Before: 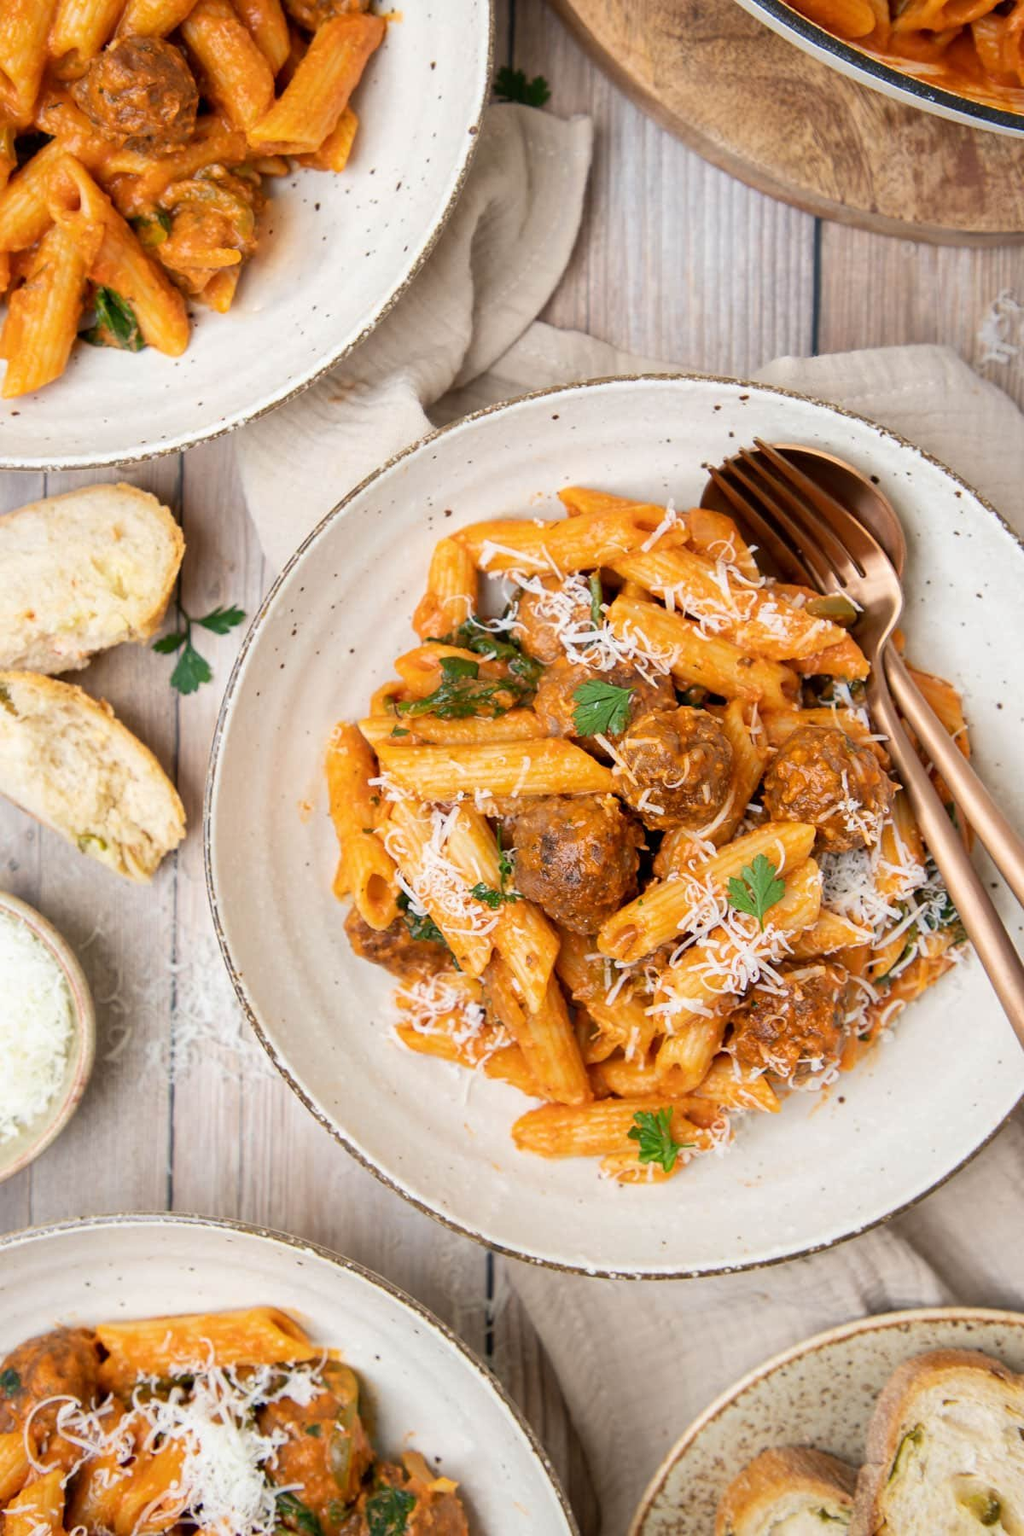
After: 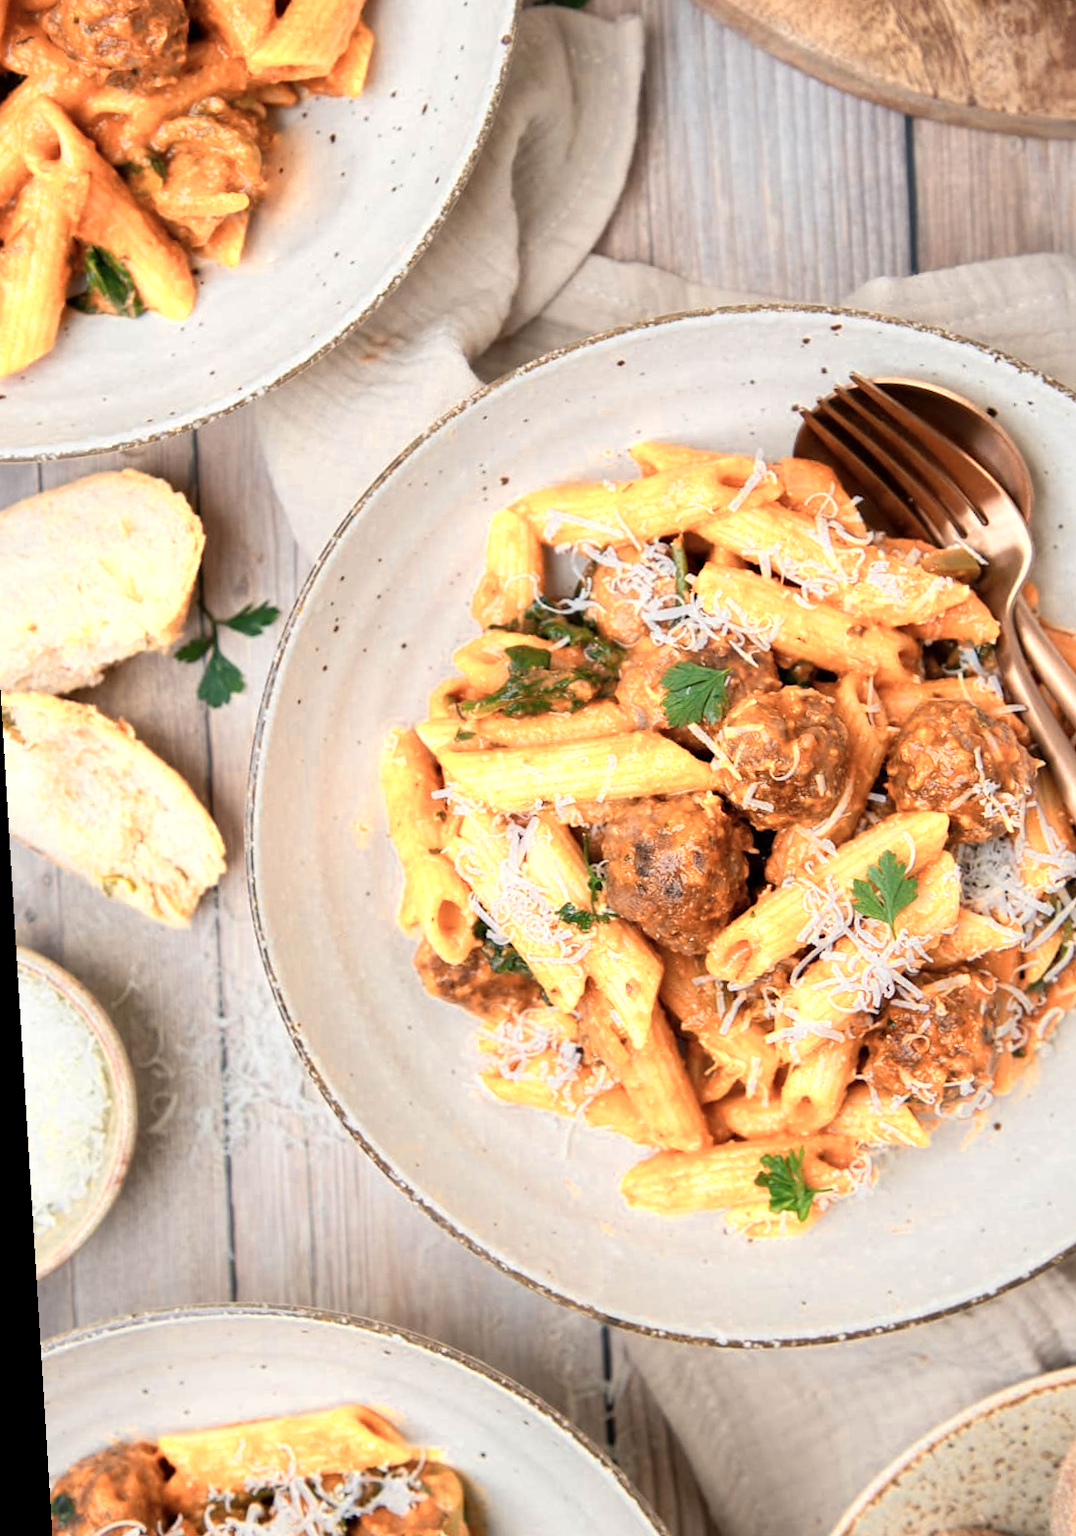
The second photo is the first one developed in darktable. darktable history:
tone equalizer: on, module defaults
rotate and perspective: rotation -3.52°, crop left 0.036, crop right 0.964, crop top 0.081, crop bottom 0.919
crop: right 9.509%, bottom 0.031%
color zones: curves: ch0 [(0.018, 0.548) (0.224, 0.64) (0.425, 0.447) (0.675, 0.575) (0.732, 0.579)]; ch1 [(0.066, 0.487) (0.25, 0.5) (0.404, 0.43) (0.75, 0.421) (0.956, 0.421)]; ch2 [(0.044, 0.561) (0.215, 0.465) (0.399, 0.544) (0.465, 0.548) (0.614, 0.447) (0.724, 0.43) (0.882, 0.623) (0.956, 0.632)]
